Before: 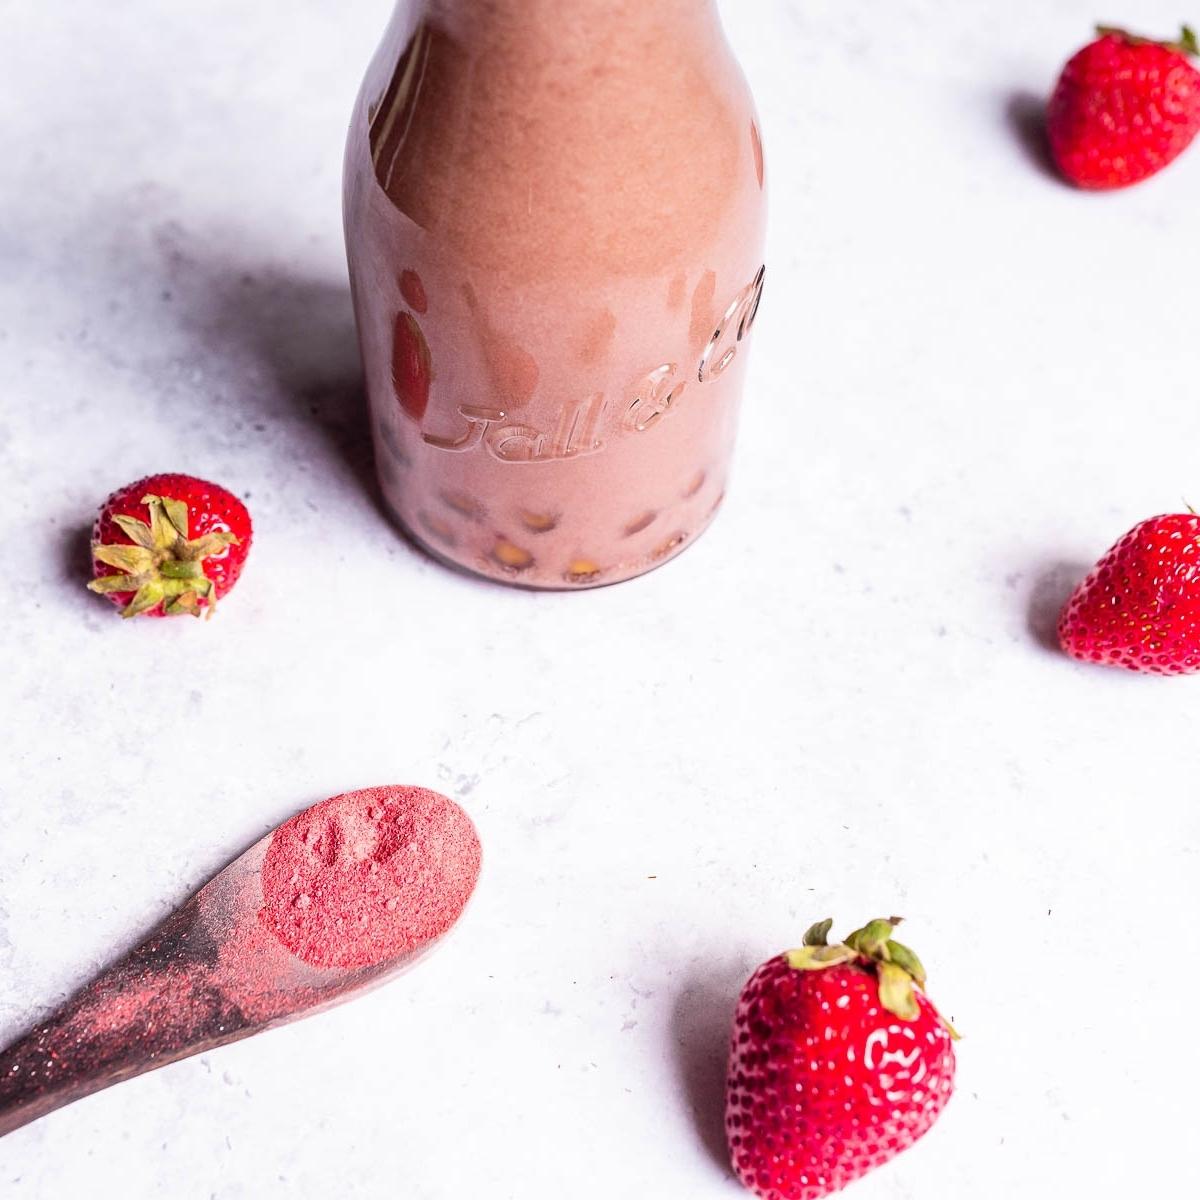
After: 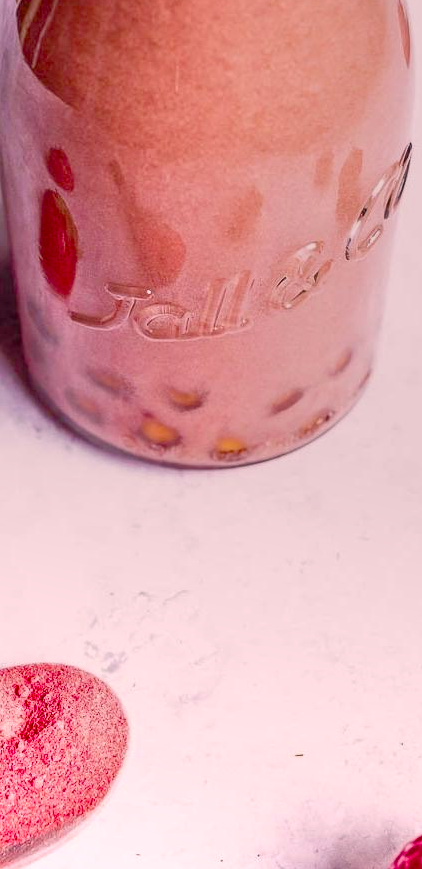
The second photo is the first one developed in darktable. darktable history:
contrast brightness saturation: contrast 0.05
white balance: red 0.986, blue 1.01
color correction: highlights a* 14.52, highlights b* 4.84
local contrast: highlights 100%, shadows 100%, detail 120%, midtone range 0.2
tone equalizer: -8 EV 2 EV, -7 EV 2 EV, -6 EV 2 EV, -5 EV 2 EV, -4 EV 2 EV, -3 EV 1.5 EV, -2 EV 1 EV, -1 EV 0.5 EV
color balance rgb: perceptual saturation grading › global saturation 20%, perceptual saturation grading › highlights -25%, perceptual saturation grading › shadows 50%
graduated density: rotation 5.63°, offset 76.9
crop and rotate: left 29.476%, top 10.214%, right 35.32%, bottom 17.333%
